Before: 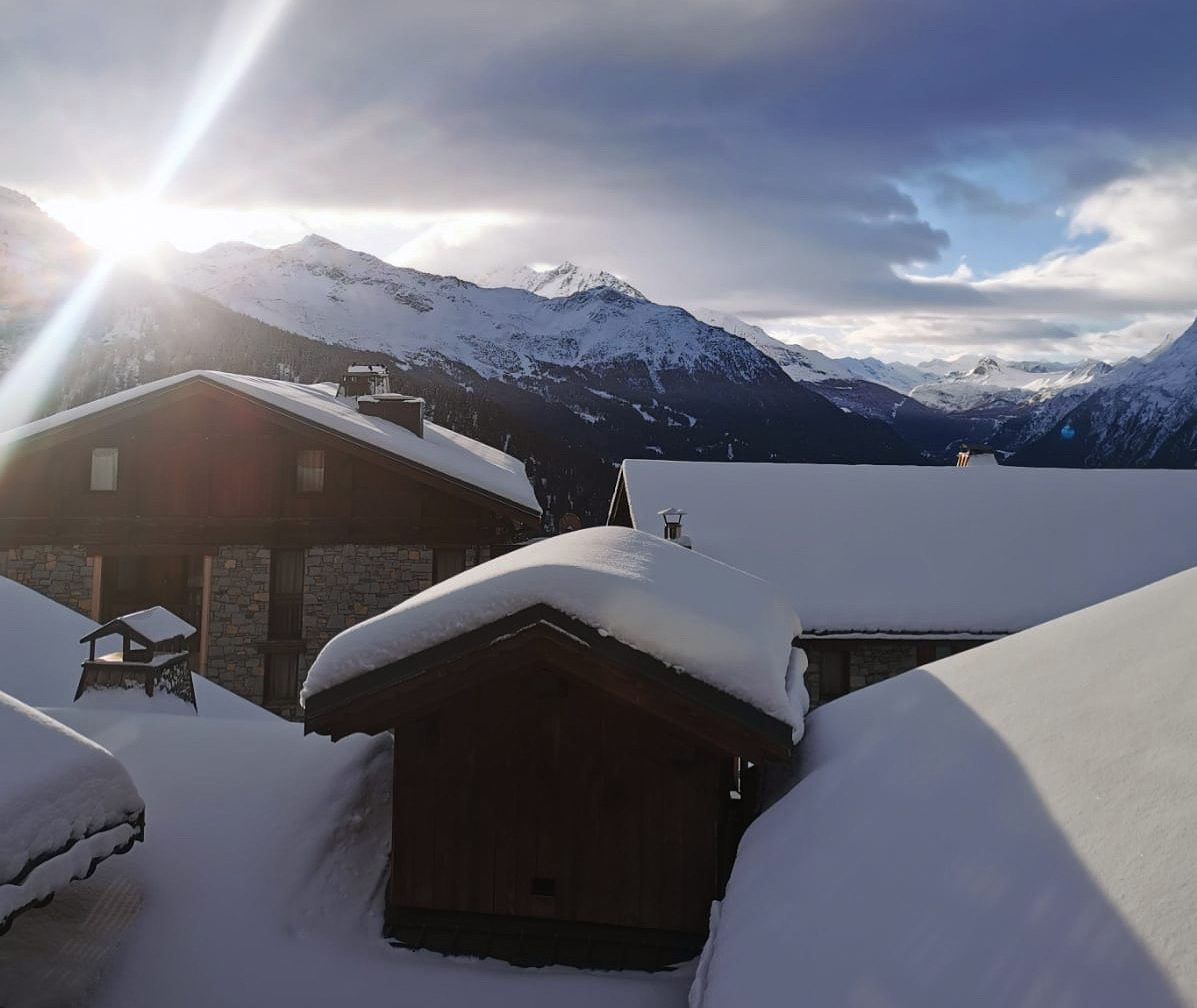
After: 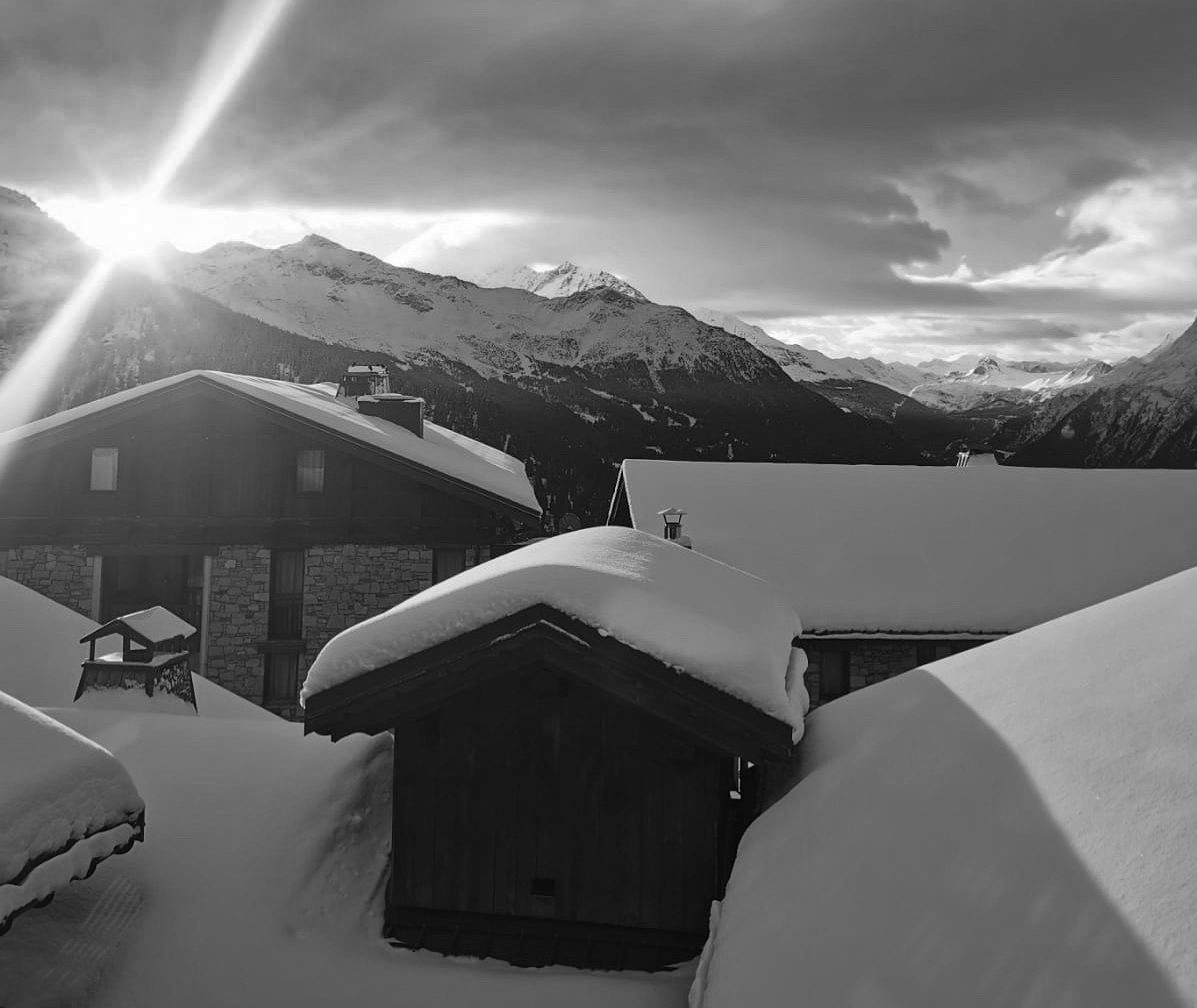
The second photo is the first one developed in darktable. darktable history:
shadows and highlights: radius 108.52, shadows 40.68, highlights -72.88, low approximation 0.01, soften with gaussian
monochrome: a 32, b 64, size 2.3, highlights 1
local contrast: mode bilateral grid, contrast 10, coarseness 25, detail 110%, midtone range 0.2
